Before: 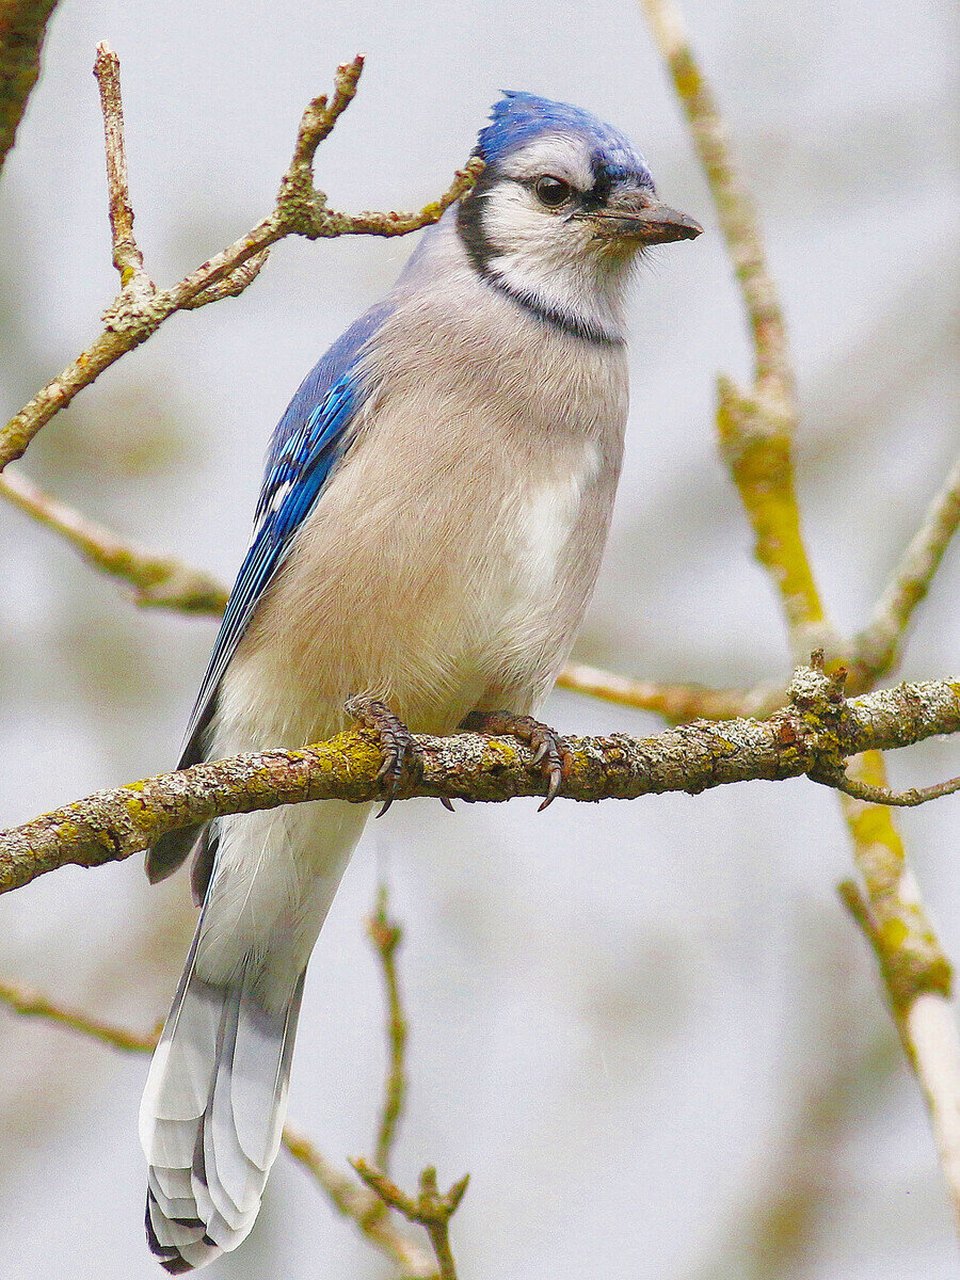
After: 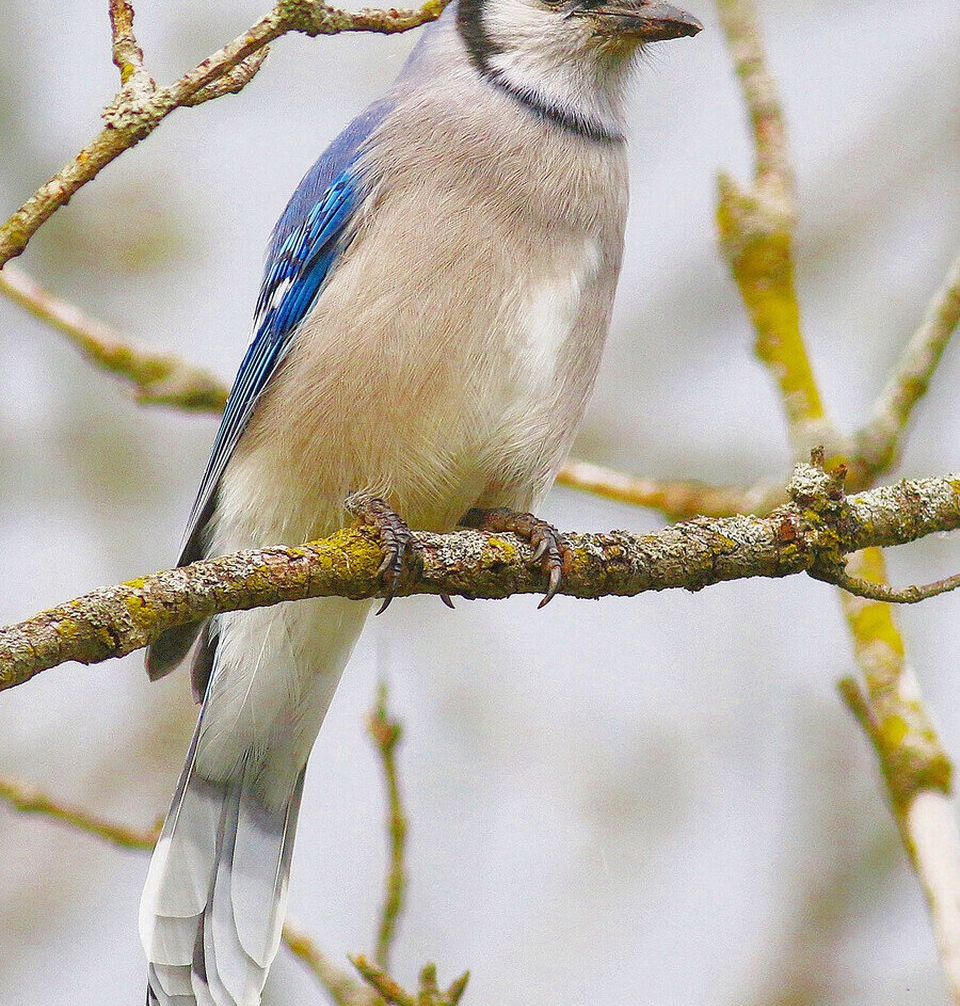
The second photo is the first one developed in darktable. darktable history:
crop and rotate: top 15.871%, bottom 5.505%
